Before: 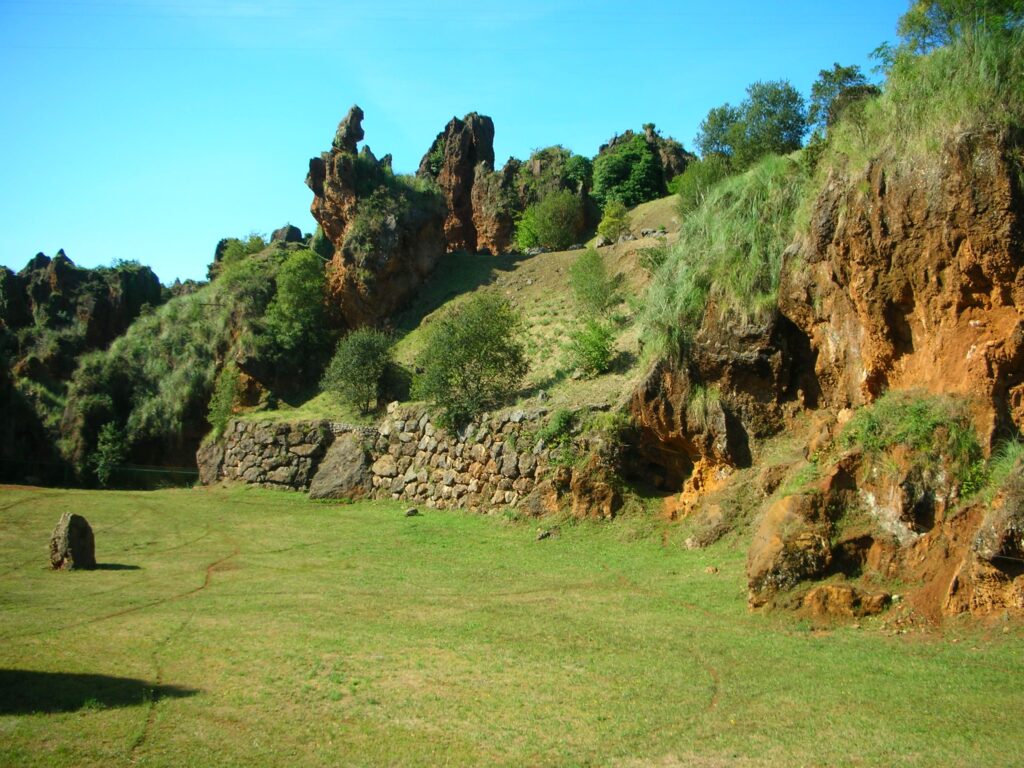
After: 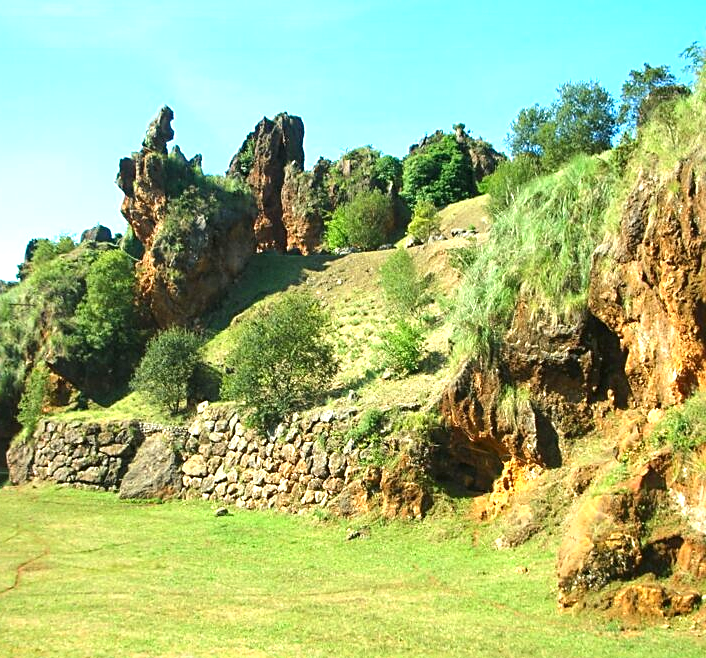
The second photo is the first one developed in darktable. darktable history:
crop: left 18.567%, right 12.392%, bottom 14.262%
exposure: black level correction 0, exposure 1.097 EV, compensate highlight preservation false
sharpen: on, module defaults
